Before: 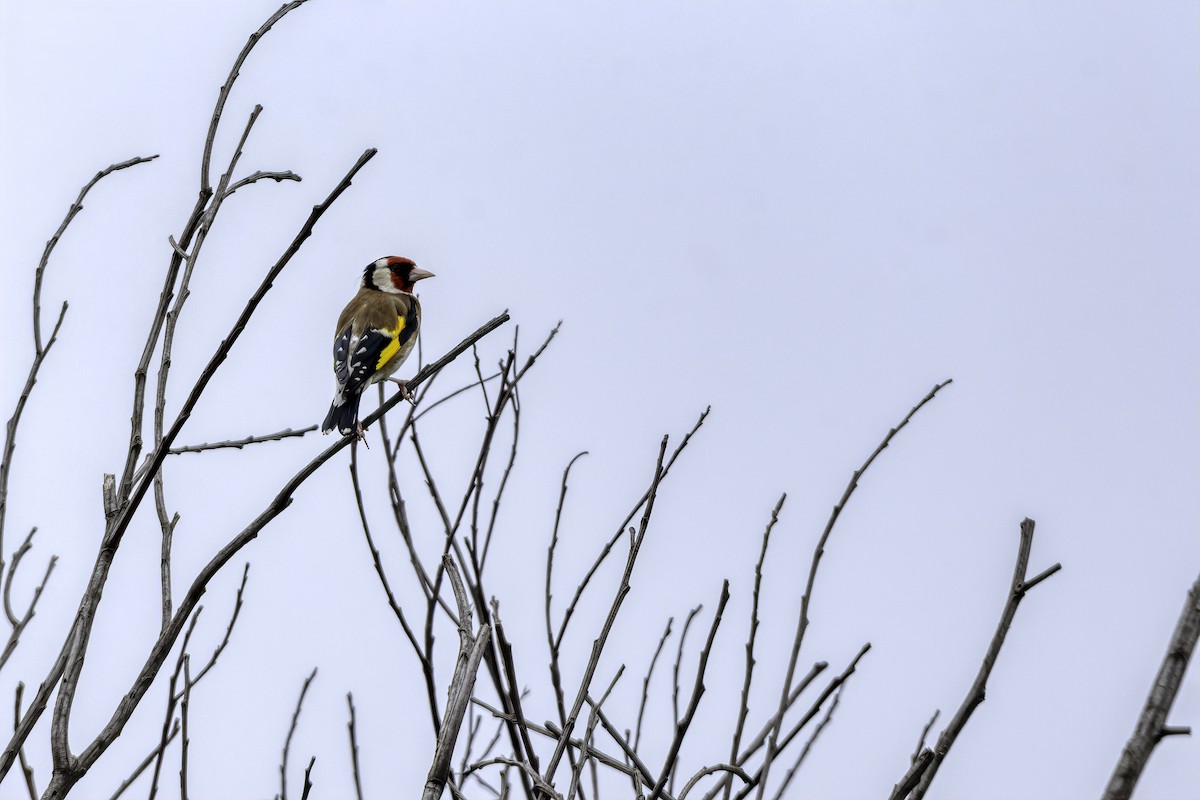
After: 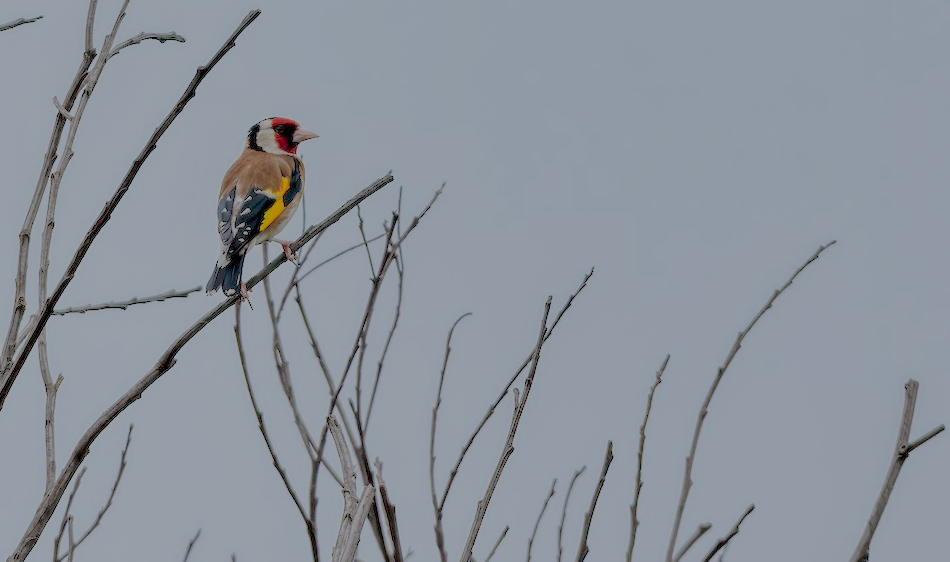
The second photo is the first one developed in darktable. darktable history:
crop: left 9.695%, top 17.375%, right 11.133%, bottom 12.298%
filmic rgb: black relative exposure -13.97 EV, white relative exposure 7.96 EV, hardness 3.74, latitude 50.22%, contrast 0.505, iterations of high-quality reconstruction 0
